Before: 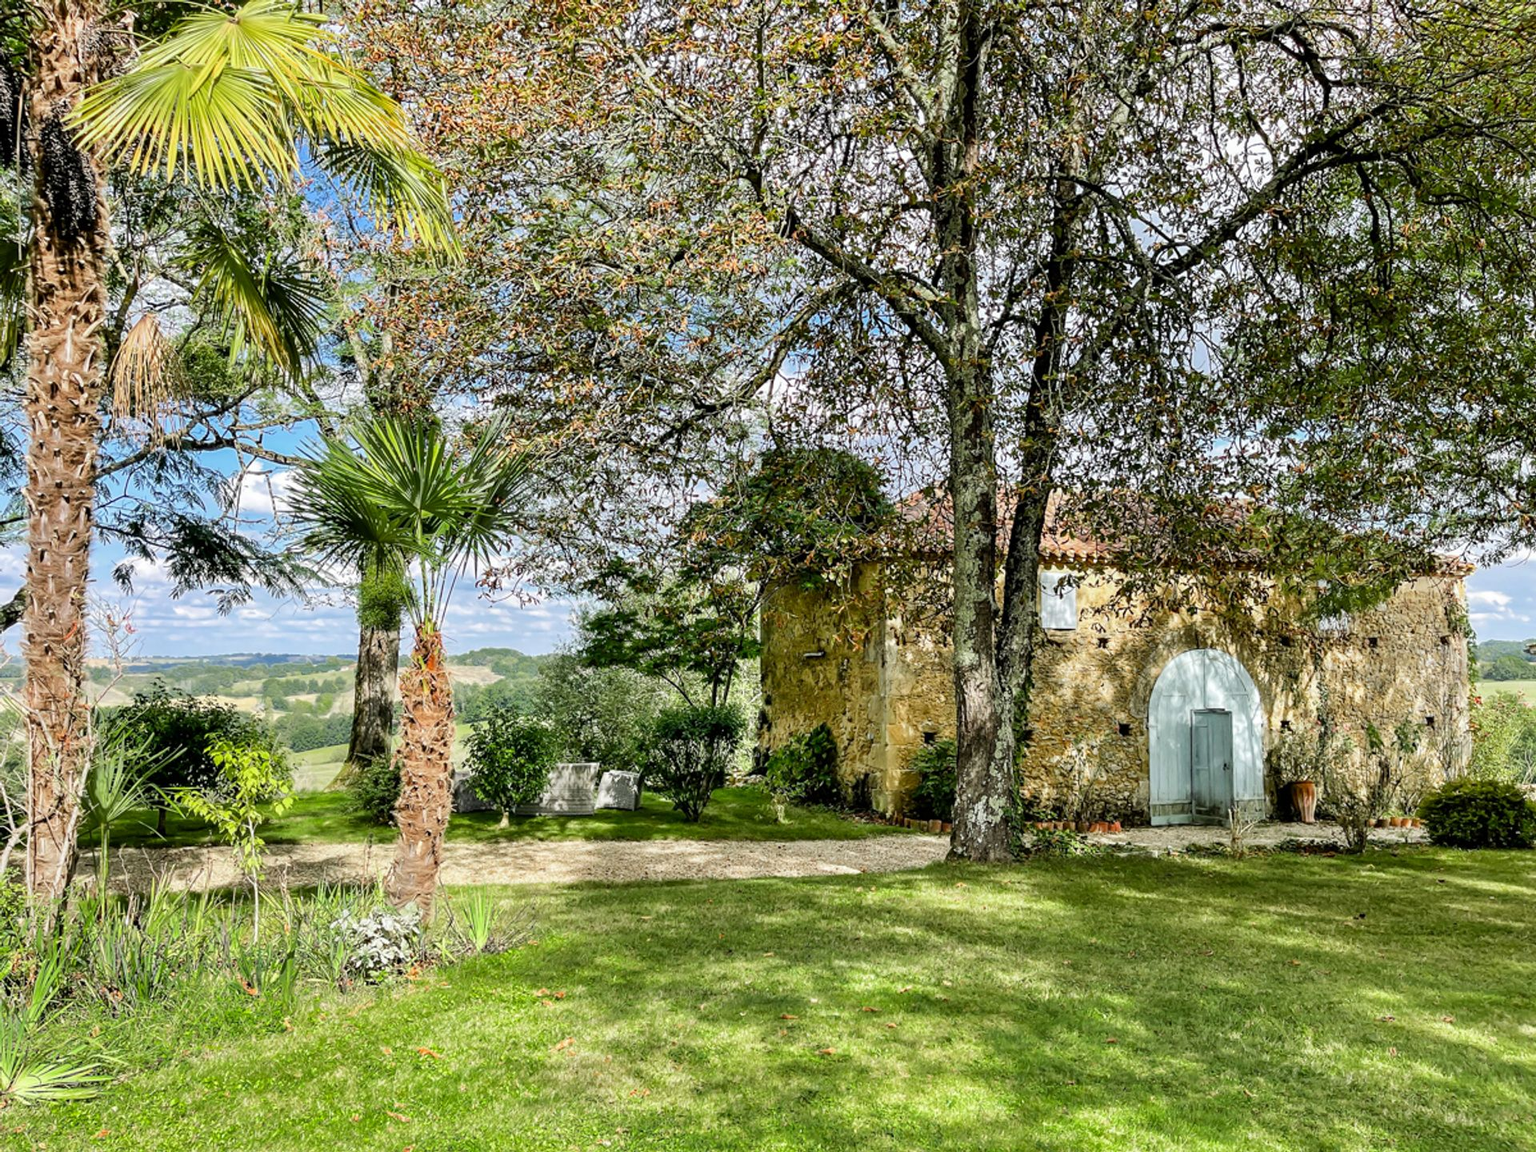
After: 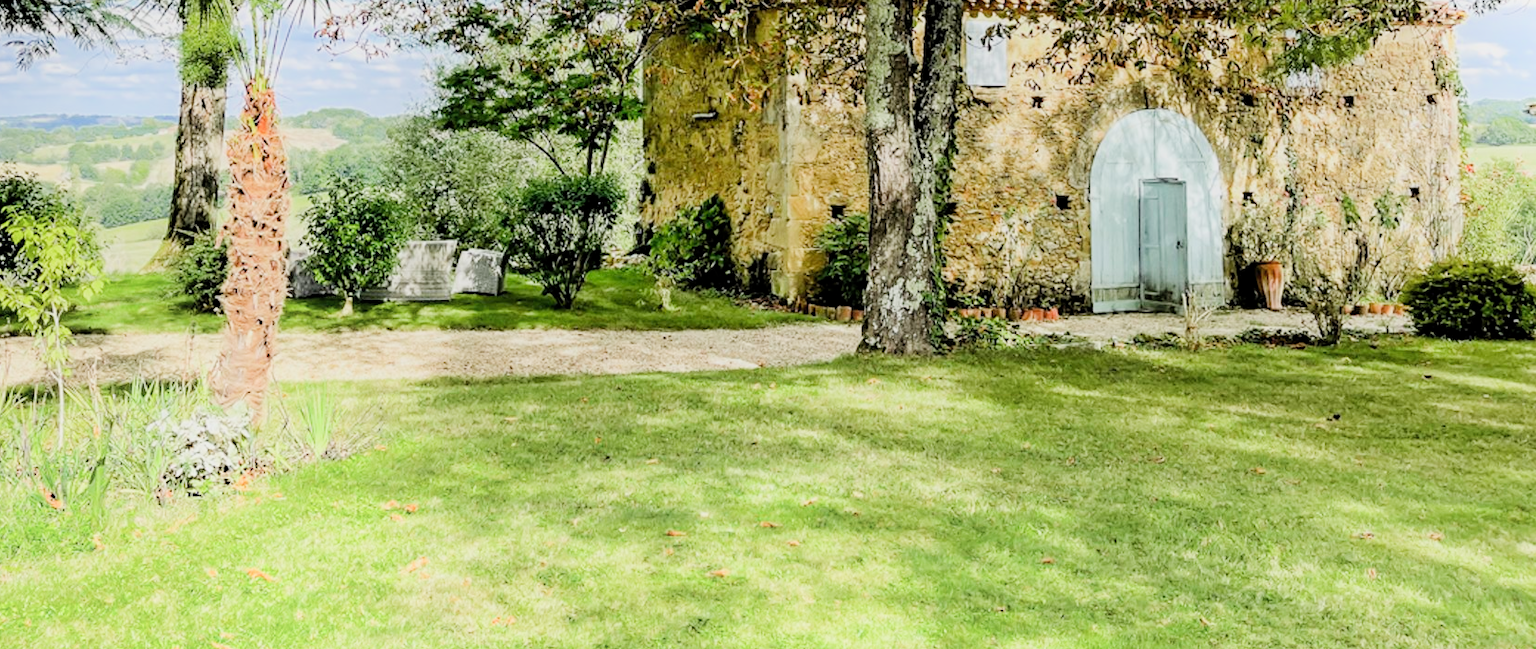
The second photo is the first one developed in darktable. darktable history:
crop and rotate: left 13.235%, top 48.15%, bottom 2.948%
exposure: black level correction 0, exposure 1 EV, compensate highlight preservation false
shadows and highlights: highlights 70.44, soften with gaussian
filmic rgb: middle gray luminance 29.76%, black relative exposure -9.02 EV, white relative exposure 6.98 EV, target black luminance 0%, hardness 2.92, latitude 2.29%, contrast 0.963, highlights saturation mix 4.54%, shadows ↔ highlights balance 12.43%, iterations of high-quality reconstruction 0
